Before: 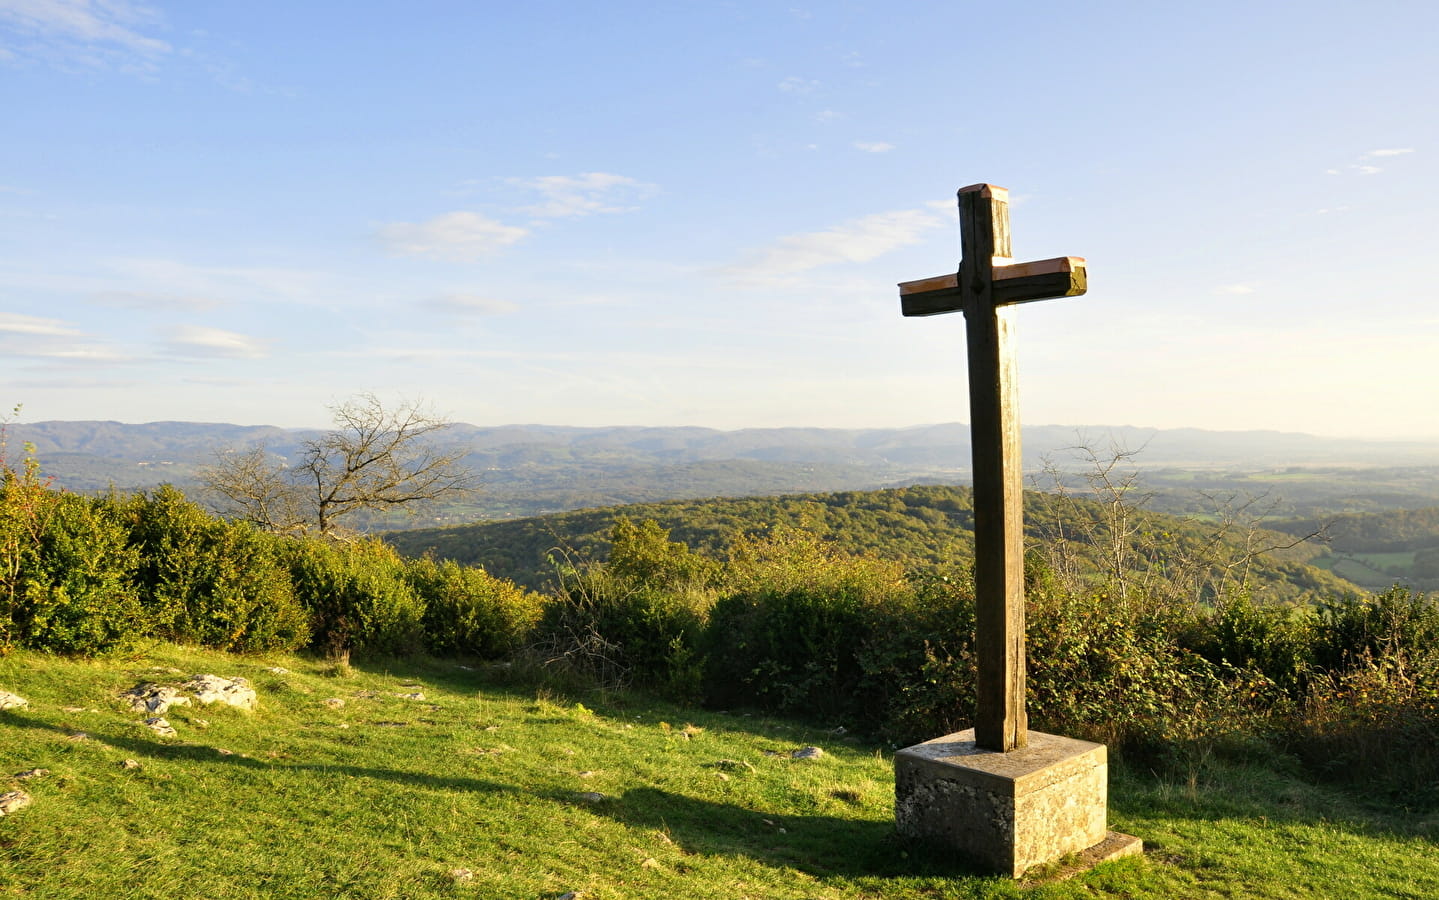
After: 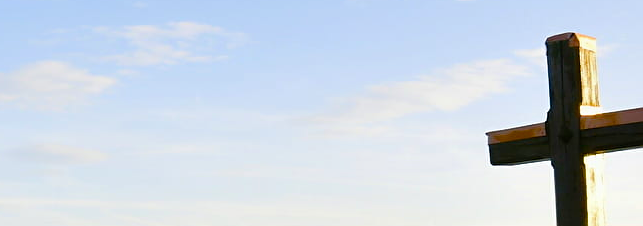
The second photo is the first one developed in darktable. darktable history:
sharpen: radius 1
crop: left 28.64%, top 16.832%, right 26.637%, bottom 58.055%
color balance rgb: perceptual saturation grading › global saturation 35%, perceptual saturation grading › highlights -25%, perceptual saturation grading › shadows 50%
contrast equalizer: octaves 7, y [[0.502, 0.505, 0.512, 0.529, 0.564, 0.588], [0.5 ×6], [0.502, 0.505, 0.512, 0.529, 0.564, 0.588], [0, 0.001, 0.001, 0.004, 0.008, 0.011], [0, 0.001, 0.001, 0.004, 0.008, 0.011]], mix -1
